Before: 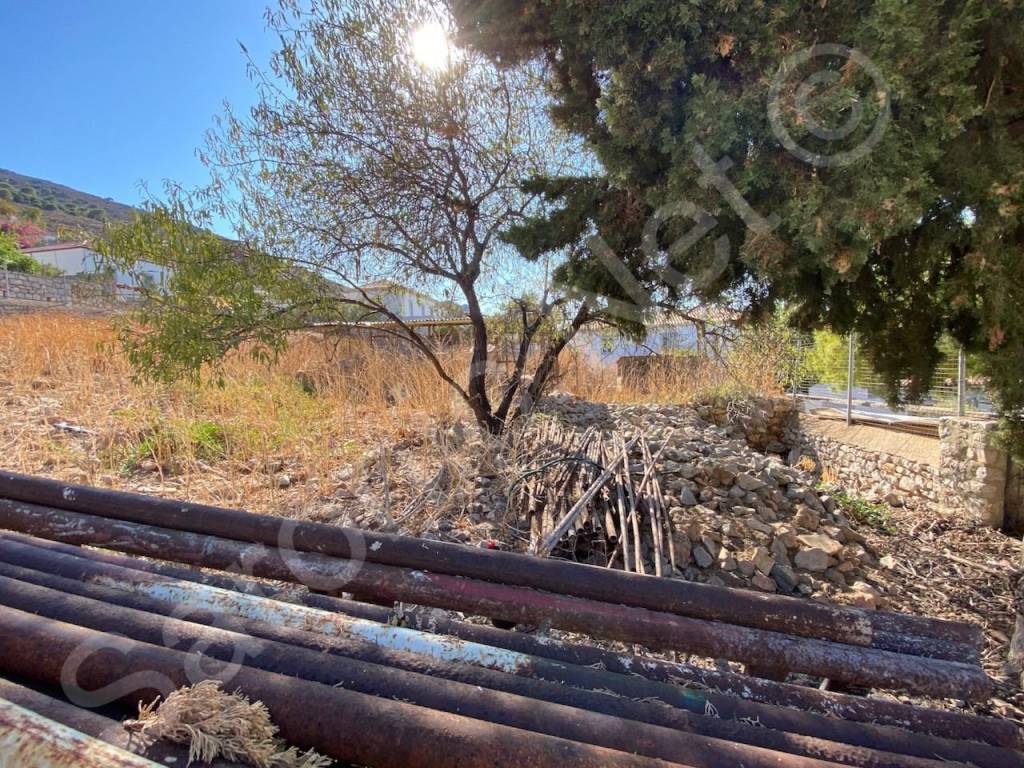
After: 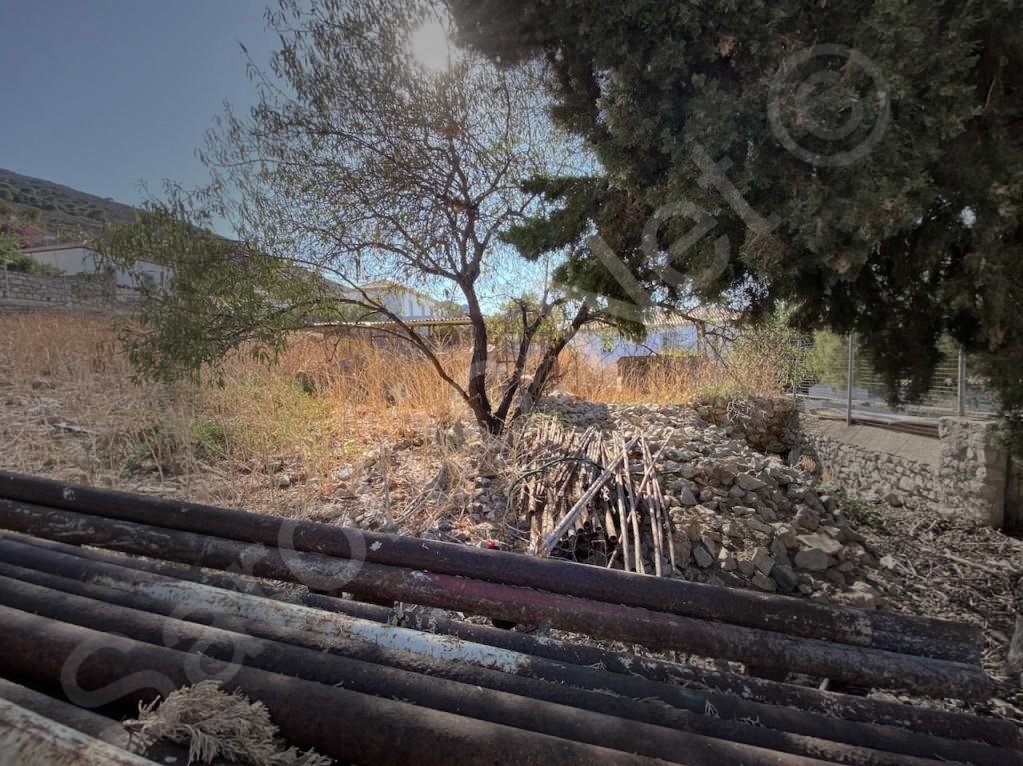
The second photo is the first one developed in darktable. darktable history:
crop: top 0.05%, bottom 0.098%
vignetting: fall-off start 31.28%, fall-off radius 34.64%, brightness -0.575
